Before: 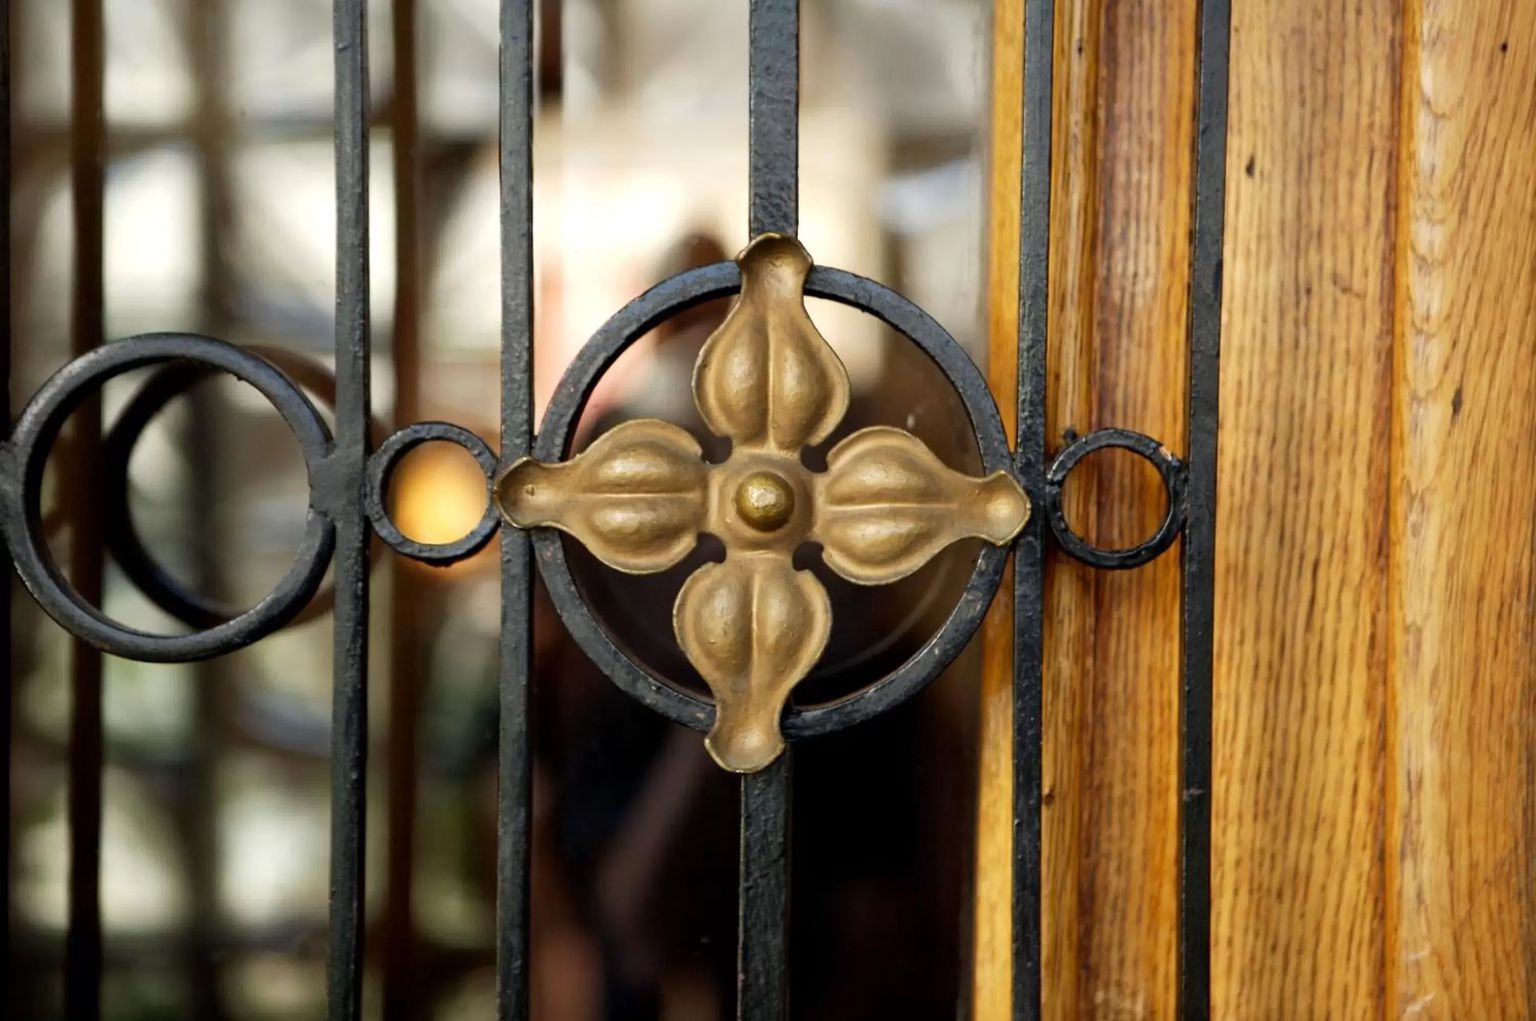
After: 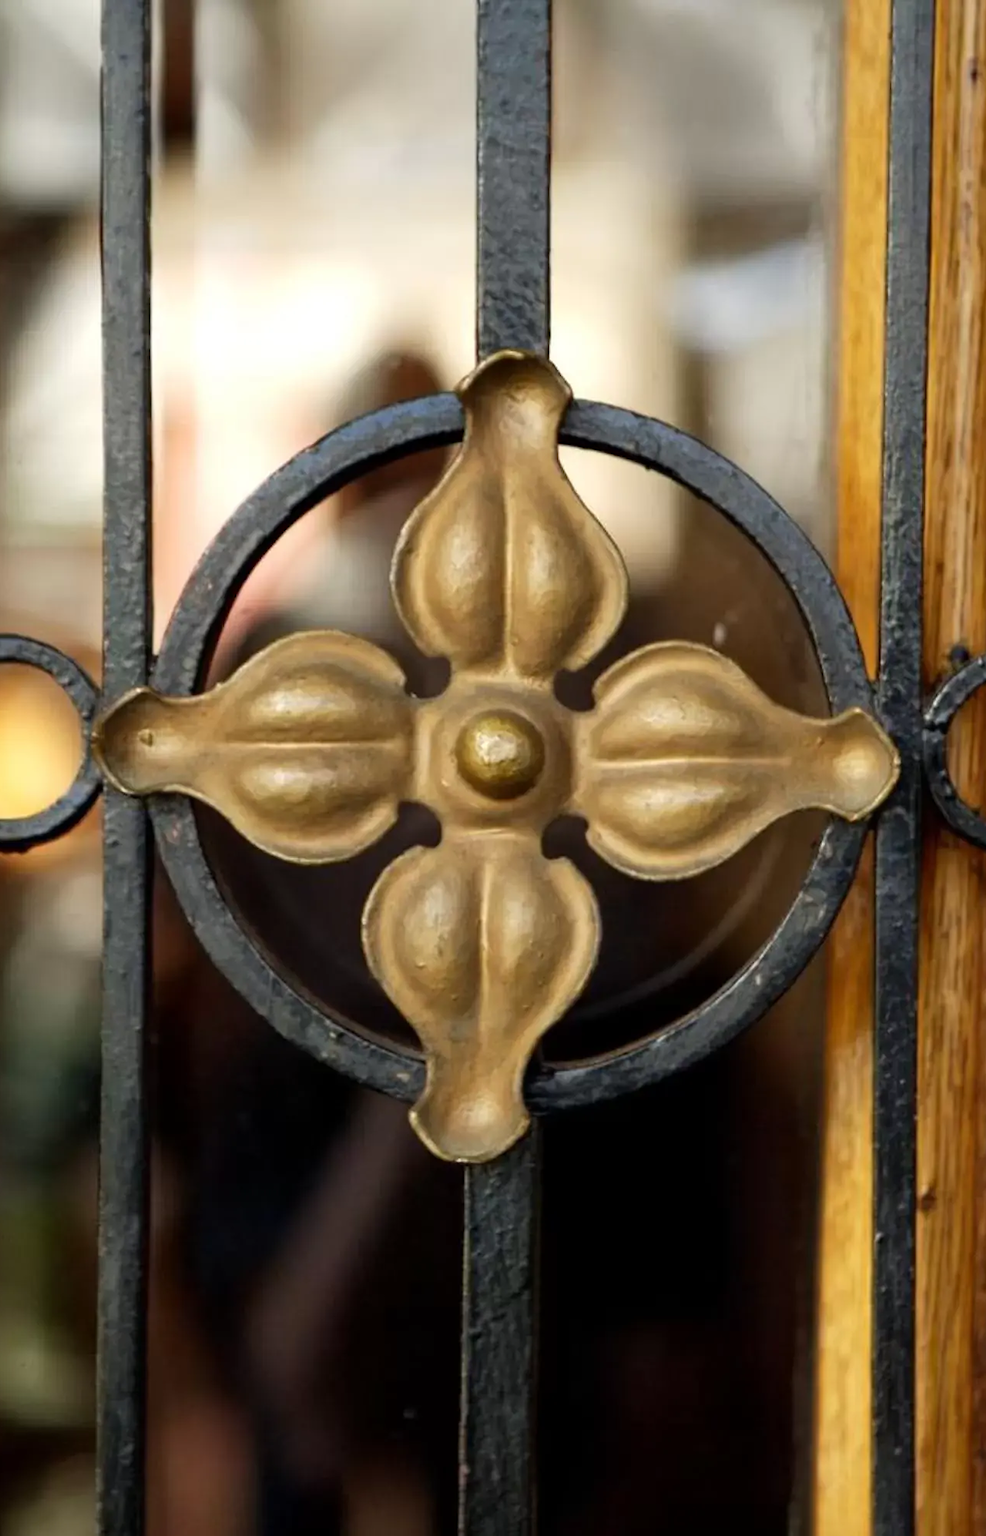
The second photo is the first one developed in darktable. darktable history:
crop: left 28.191%, right 29.089%
